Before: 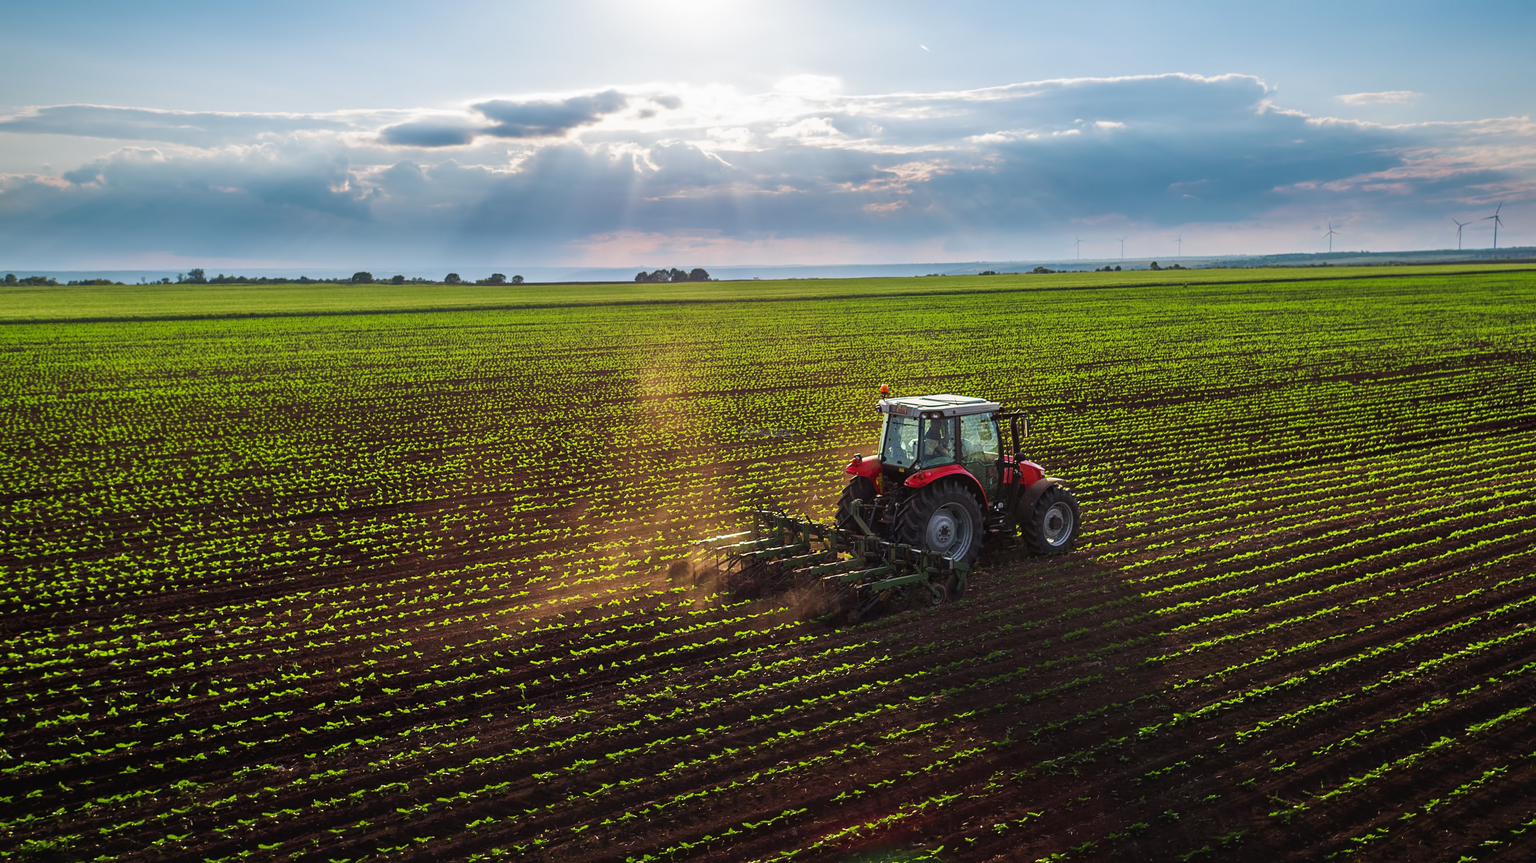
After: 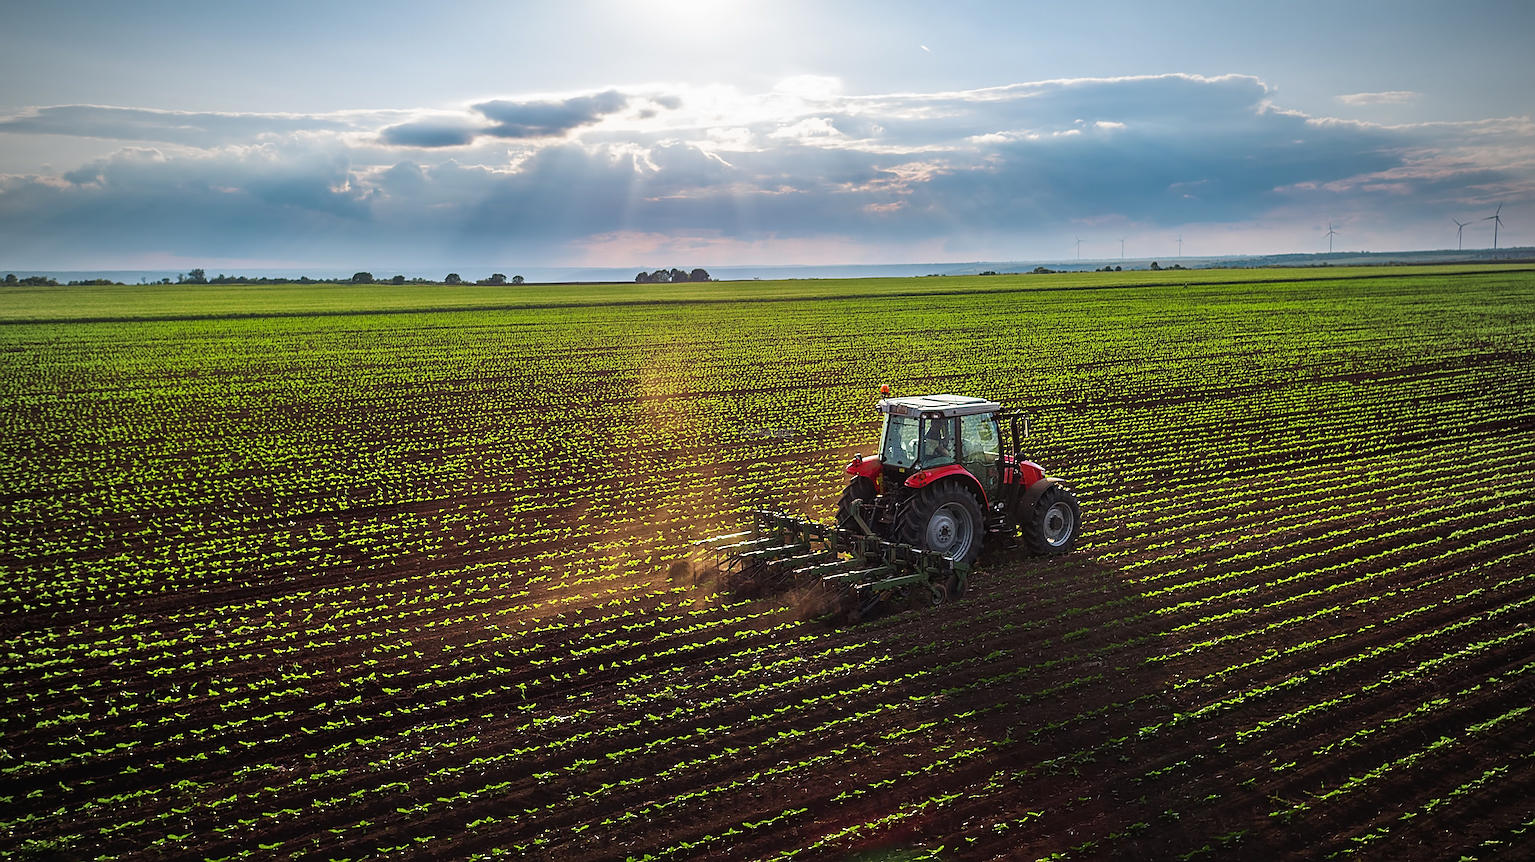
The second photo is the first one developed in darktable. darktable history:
sharpen: radius 3.048, amount 0.762
vignetting: fall-off radius 63.25%, center (-0.026, 0.398)
